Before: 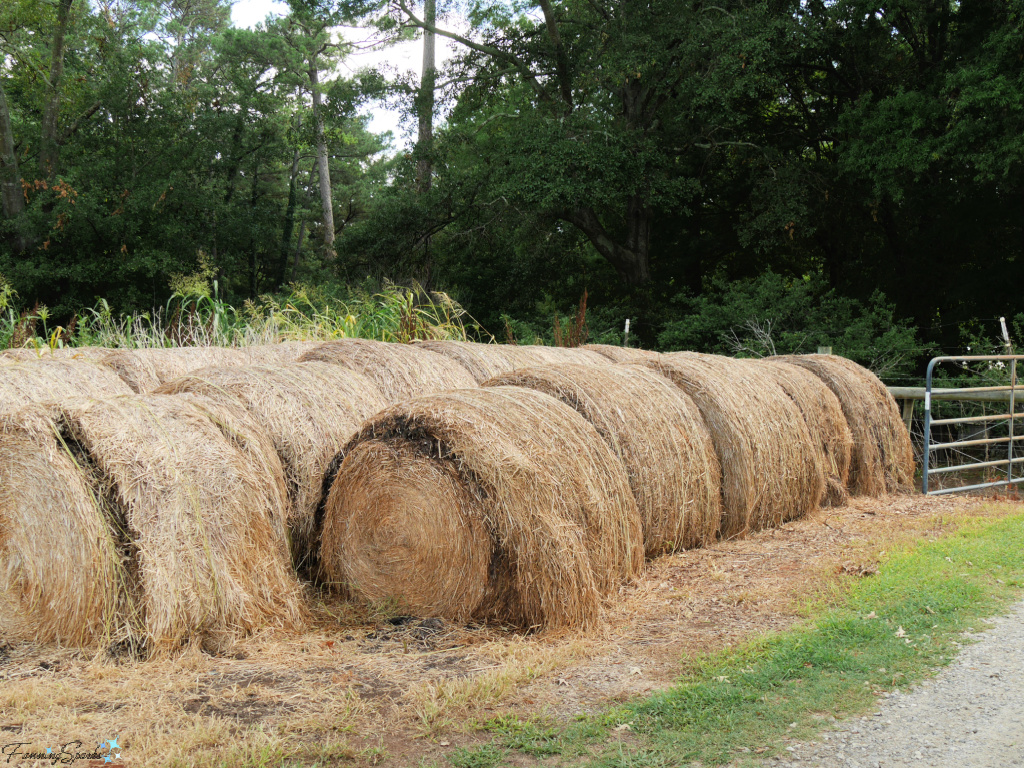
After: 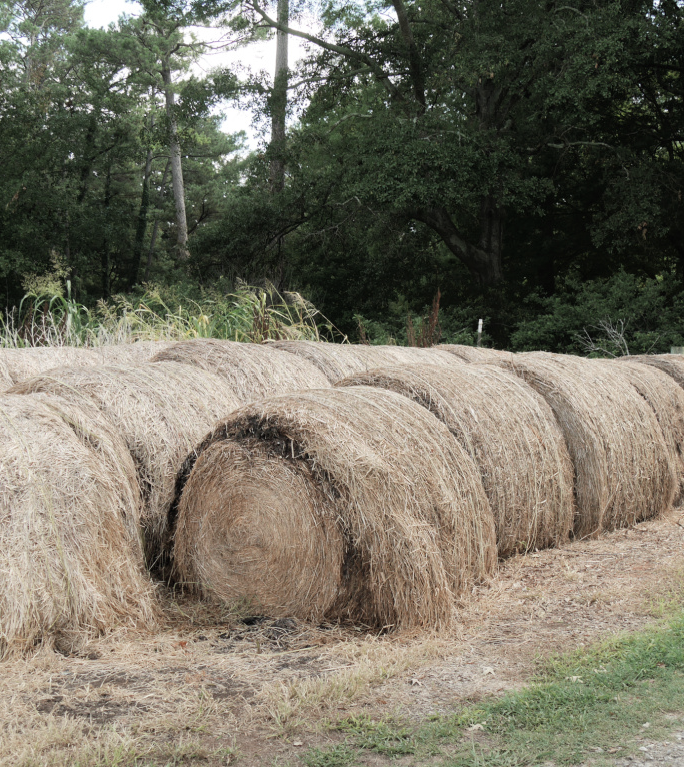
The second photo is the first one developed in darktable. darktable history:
color zones: curves: ch0 [(0, 0.559) (0.153, 0.551) (0.229, 0.5) (0.429, 0.5) (0.571, 0.5) (0.714, 0.5) (0.857, 0.5) (1, 0.559)]; ch1 [(0, 0.417) (0.112, 0.336) (0.213, 0.26) (0.429, 0.34) (0.571, 0.35) (0.683, 0.331) (0.857, 0.344) (1, 0.417)]
crop and rotate: left 14.441%, right 18.703%
